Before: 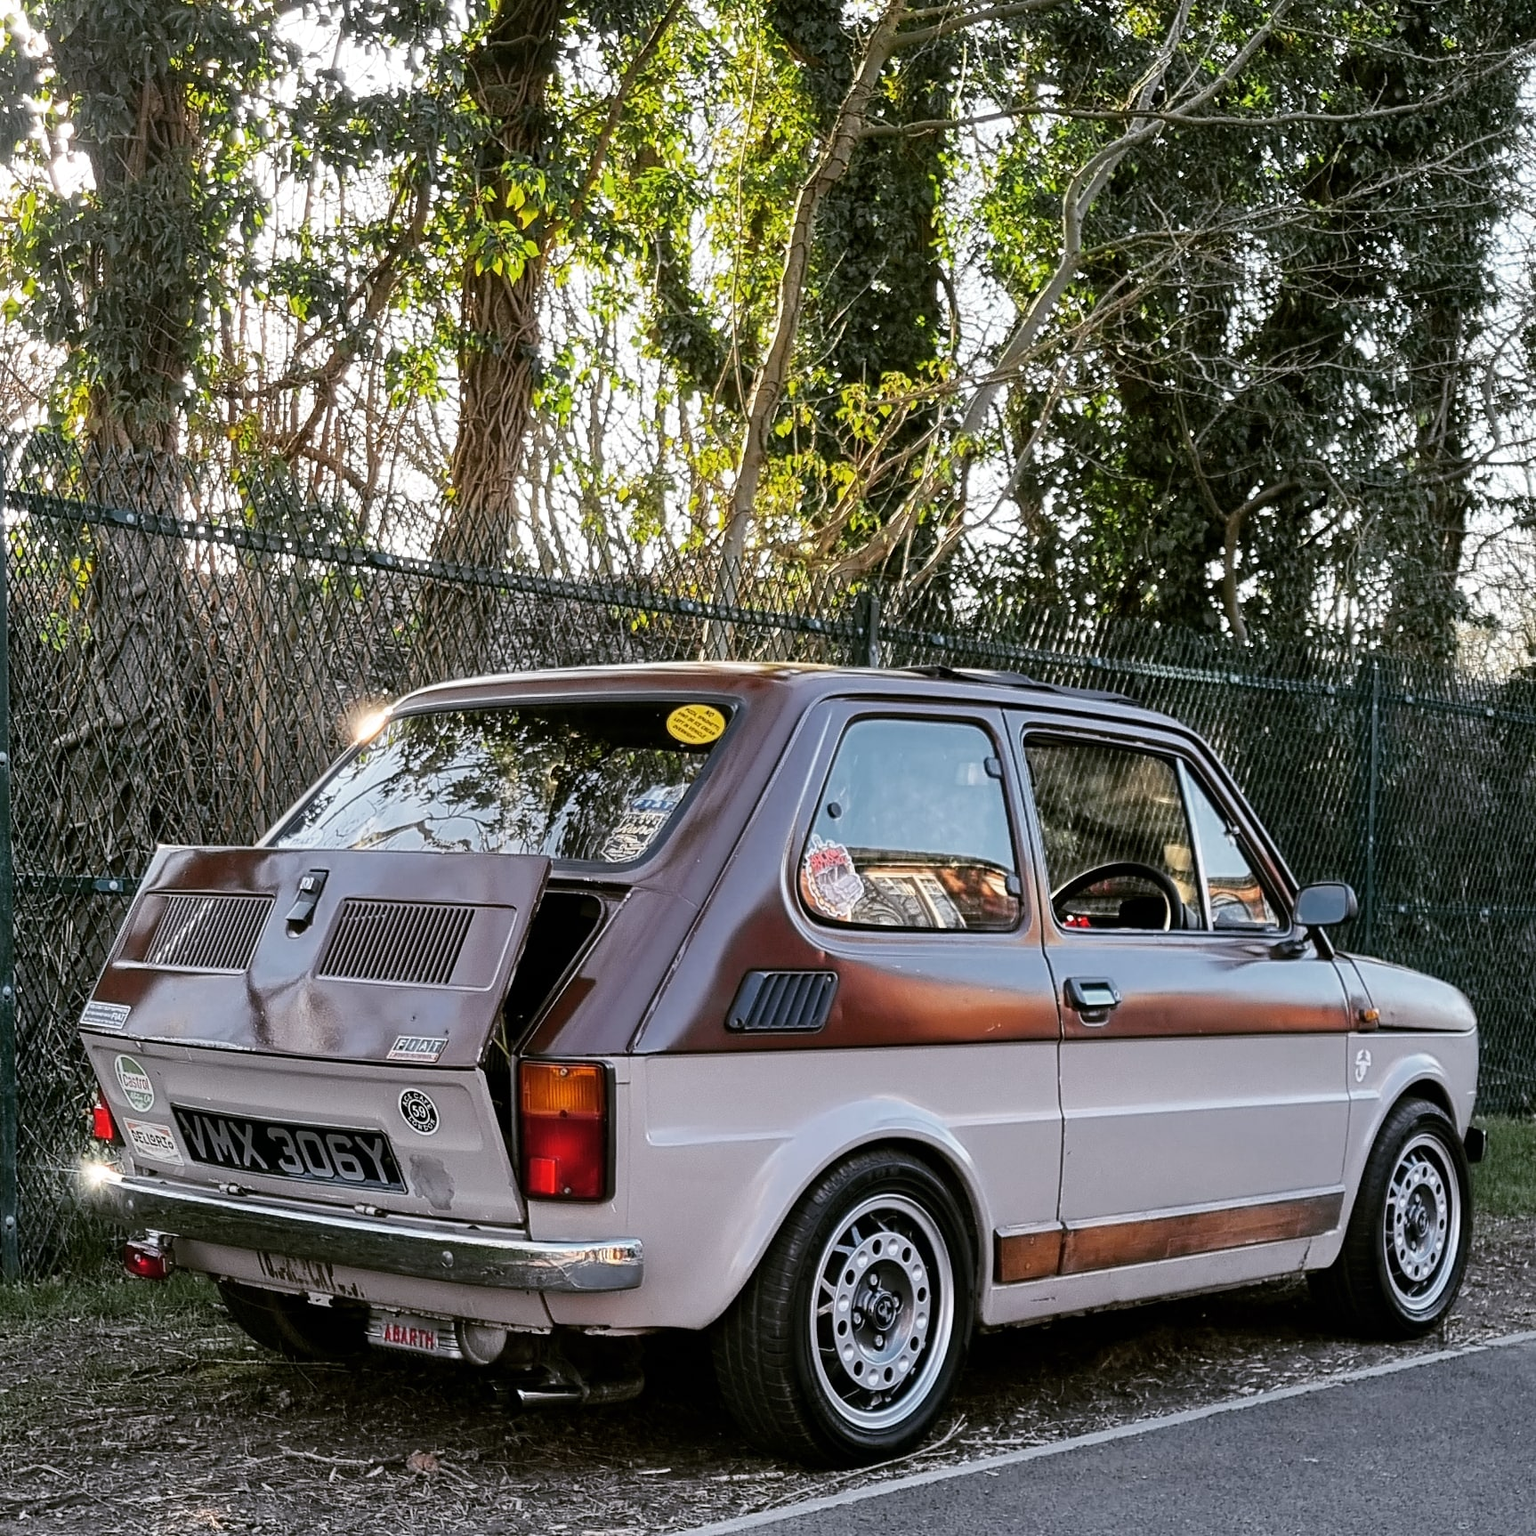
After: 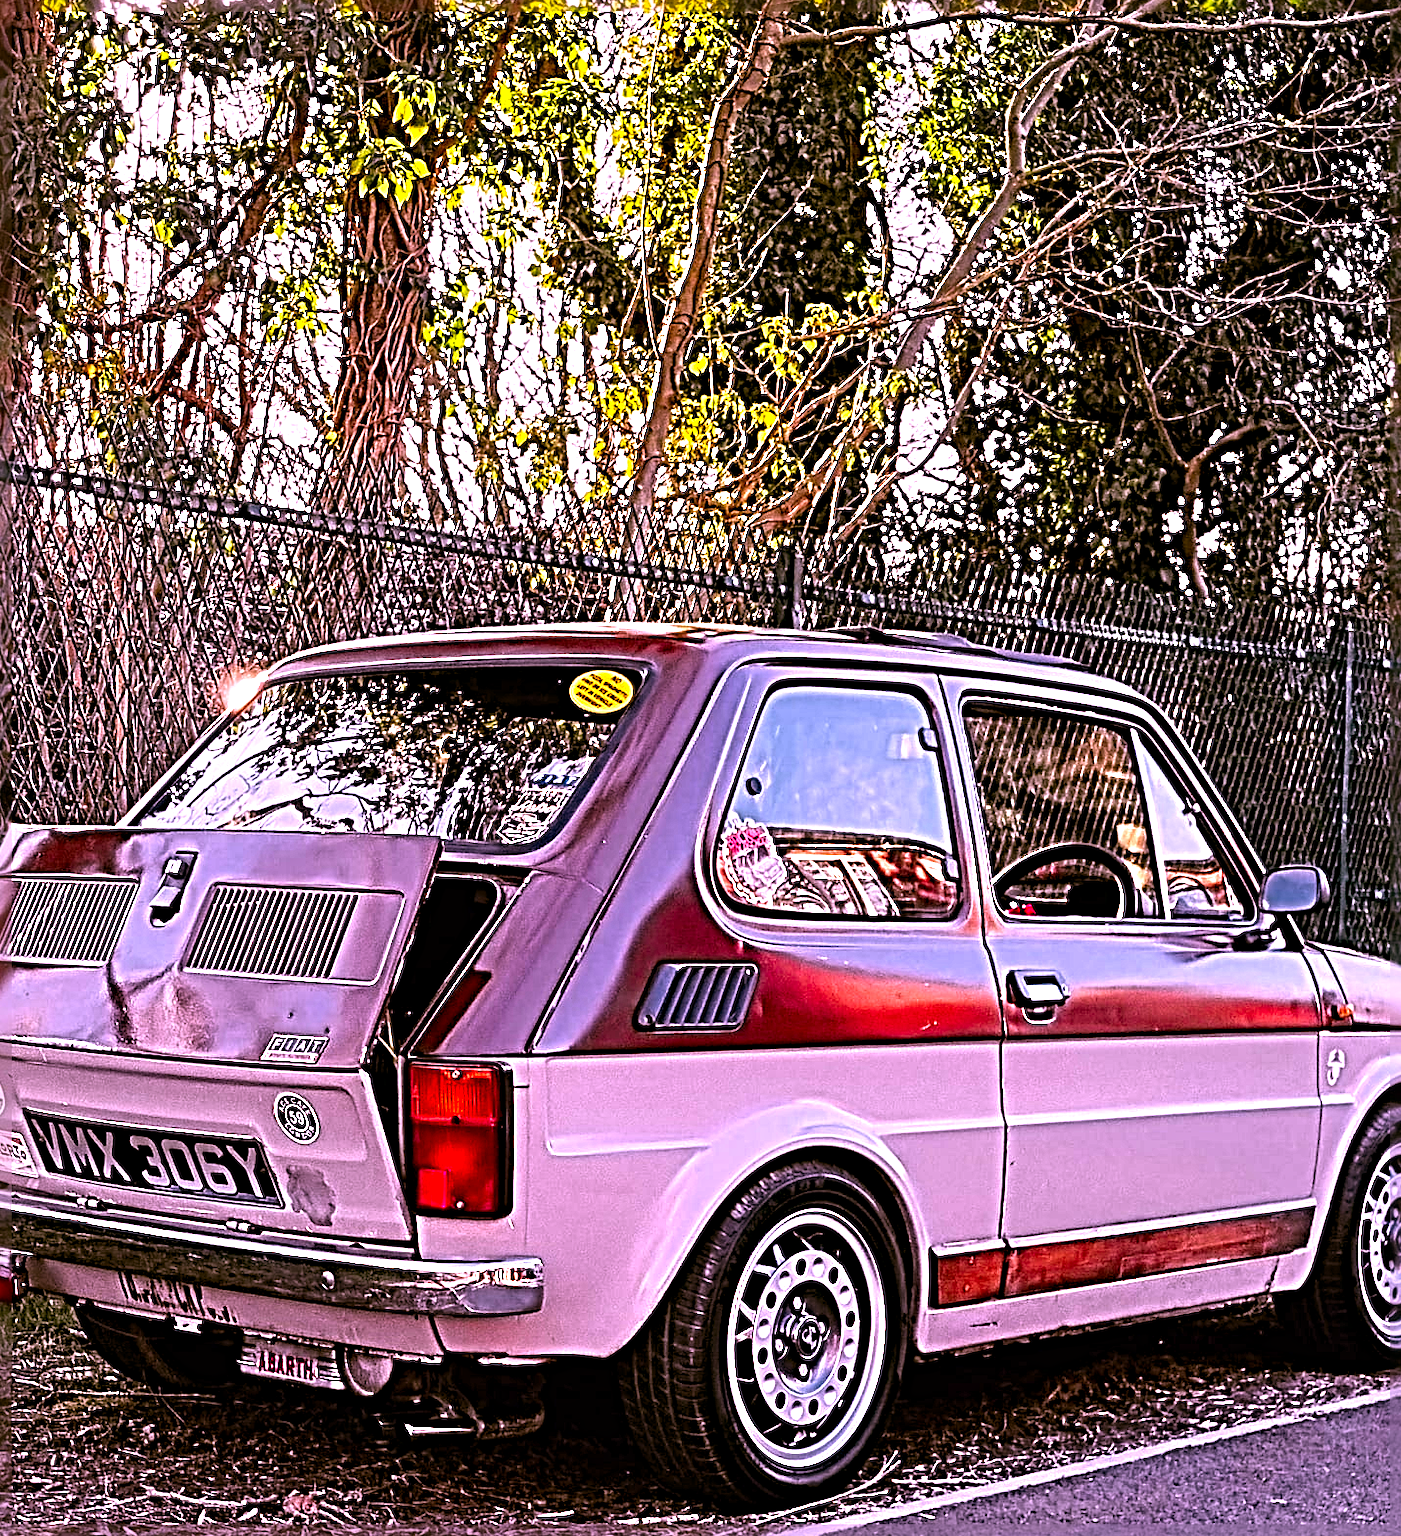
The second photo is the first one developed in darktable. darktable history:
sharpen: radius 6.251, amount 1.813, threshold 0.009
crop: left 9.776%, top 6.292%, right 7.248%, bottom 2.571%
tone equalizer: -8 EV -0.435 EV, -7 EV -0.367 EV, -6 EV -0.329 EV, -5 EV -0.233 EV, -3 EV 0.23 EV, -2 EV 0.306 EV, -1 EV 0.367 EV, +0 EV 0.435 EV, smoothing diameter 24.9%, edges refinement/feathering 11.91, preserve details guided filter
color correction: highlights a* 19.18, highlights b* -11.88, saturation 1.65
color balance rgb: power › chroma 1.06%, power › hue 26.03°, perceptual saturation grading › global saturation 0.418%, global vibrance 20%
